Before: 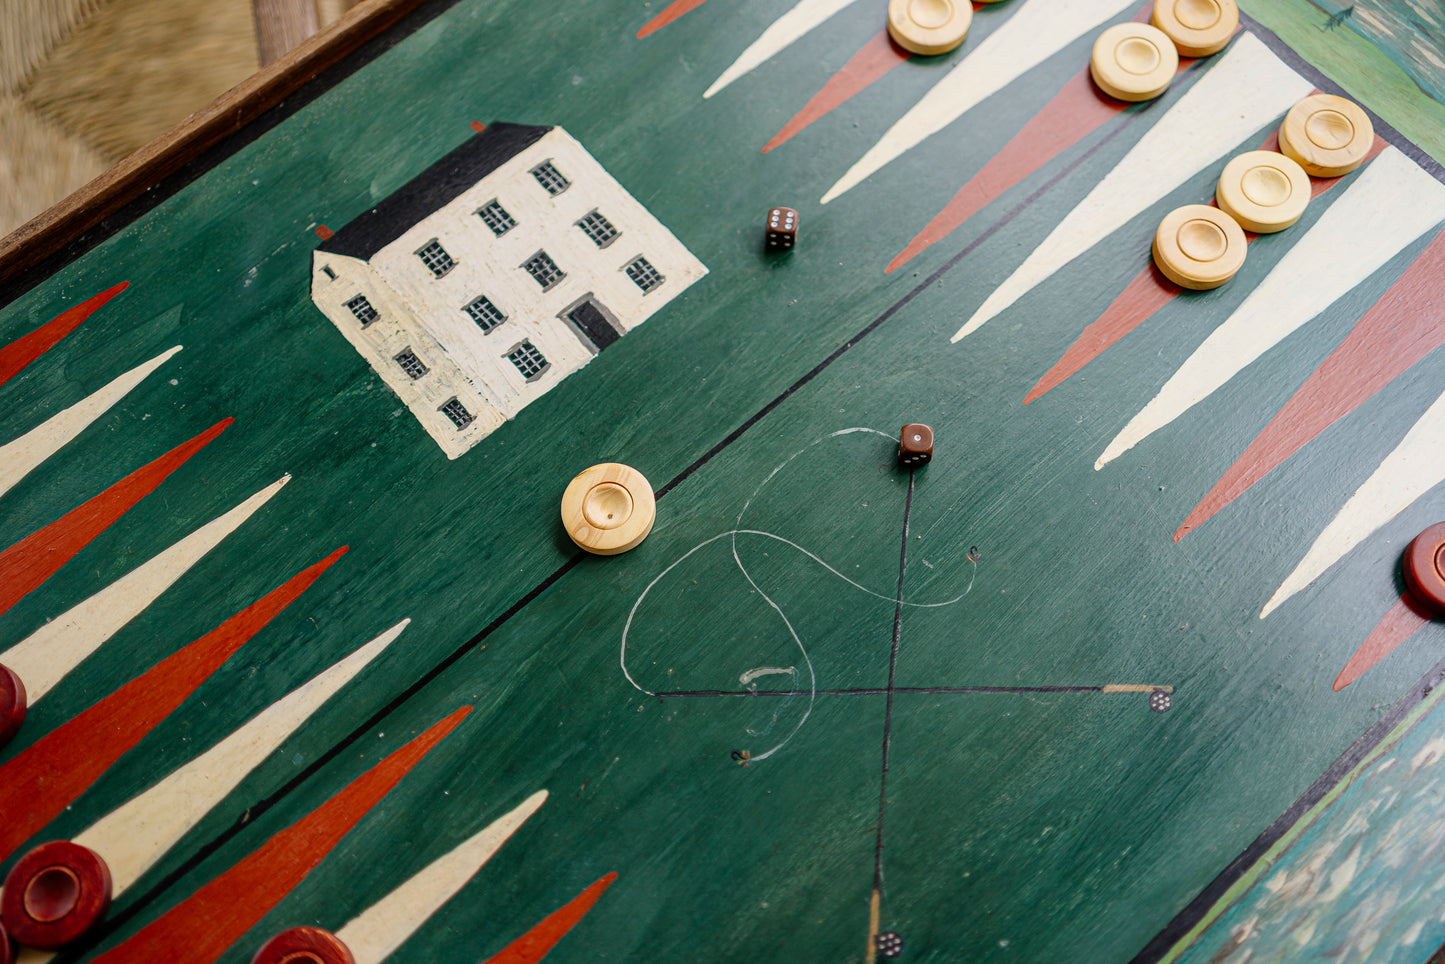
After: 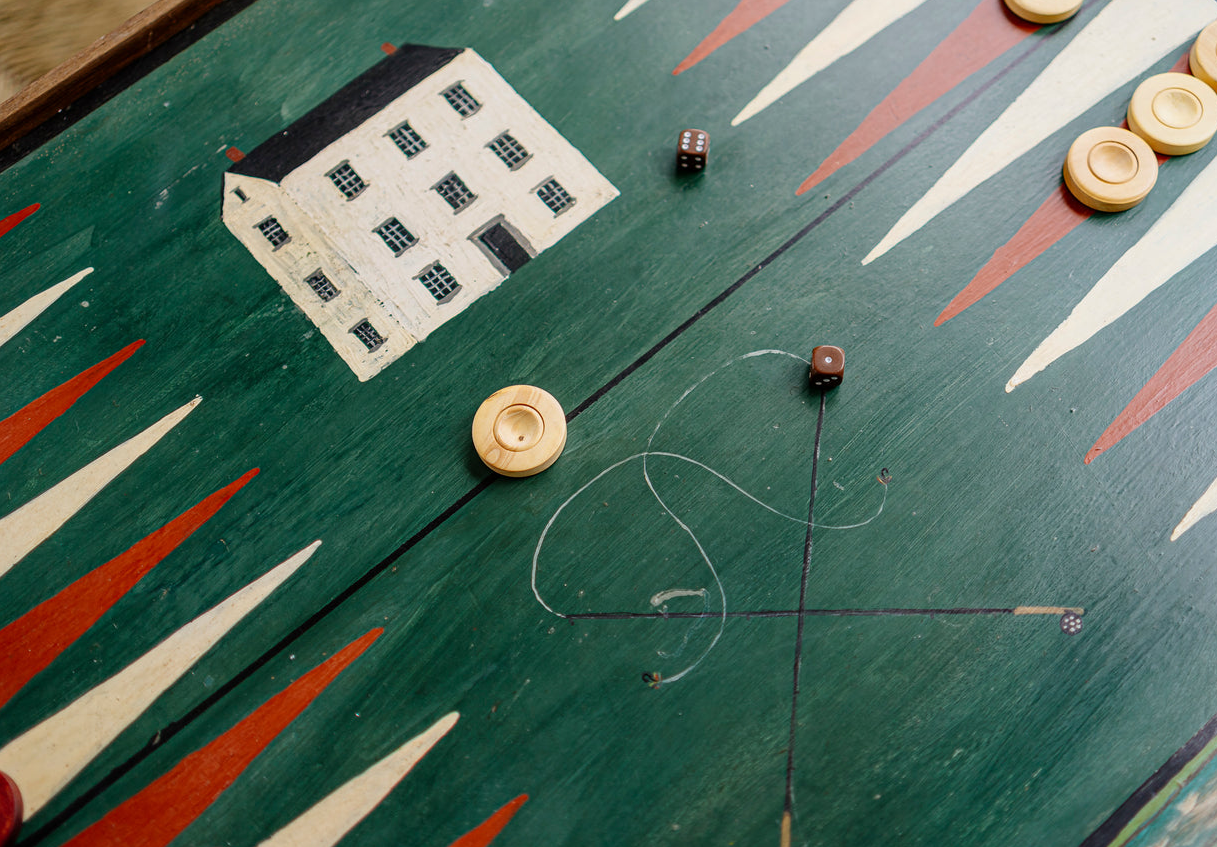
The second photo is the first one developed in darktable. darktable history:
crop: left 6.205%, top 8.102%, right 9.537%, bottom 3.985%
